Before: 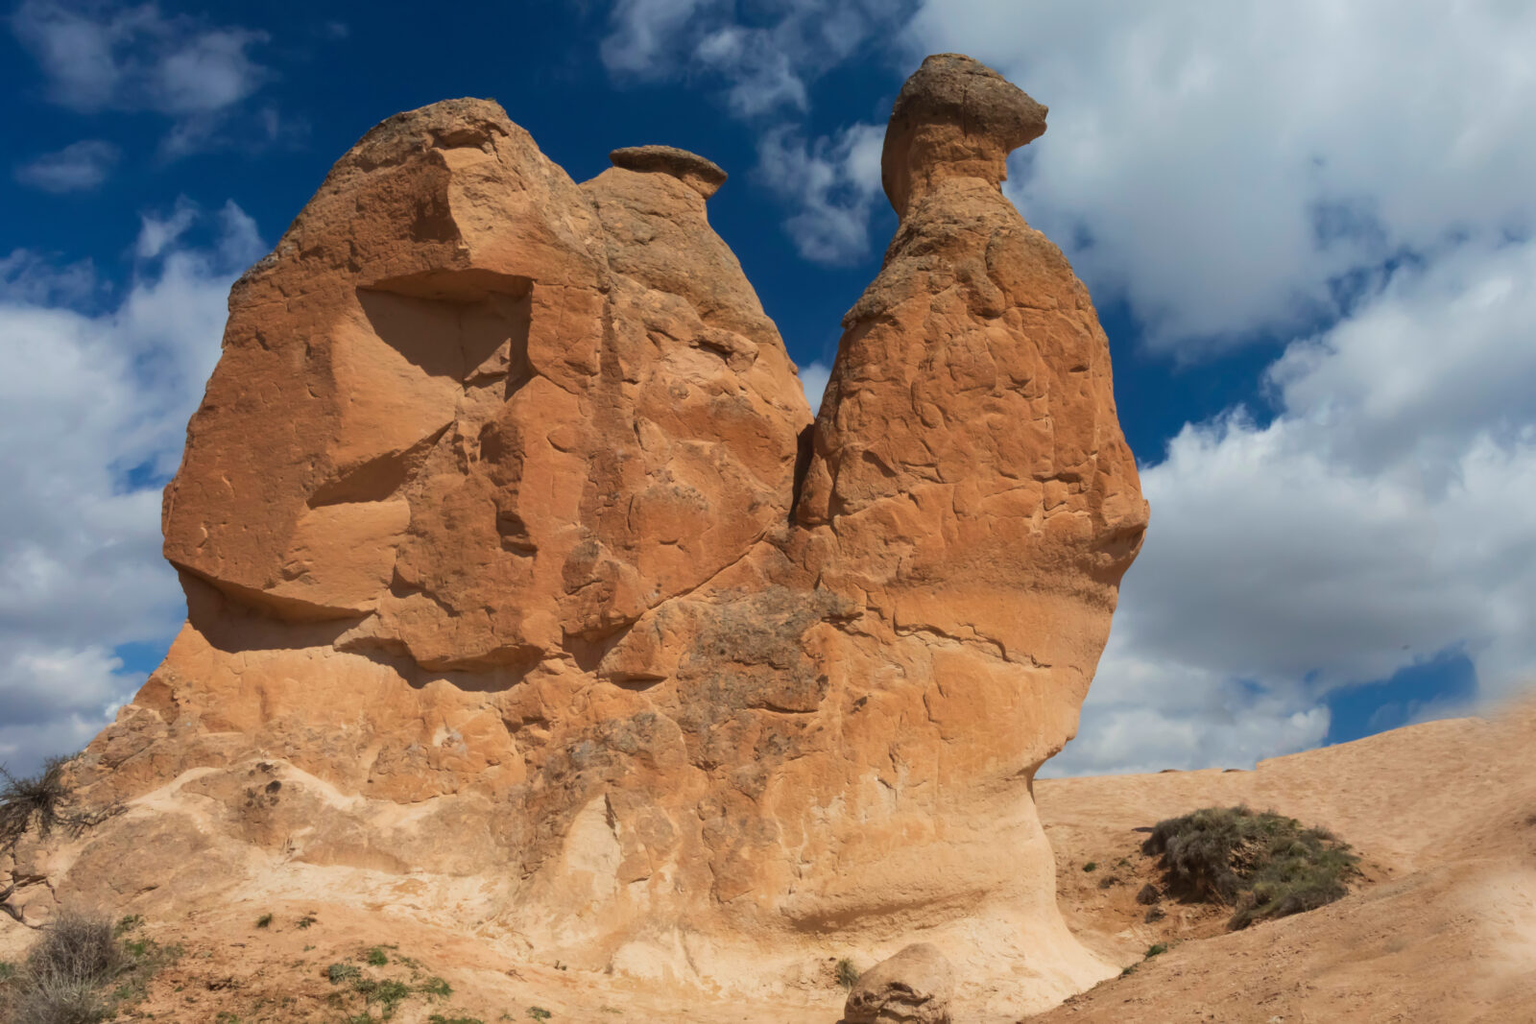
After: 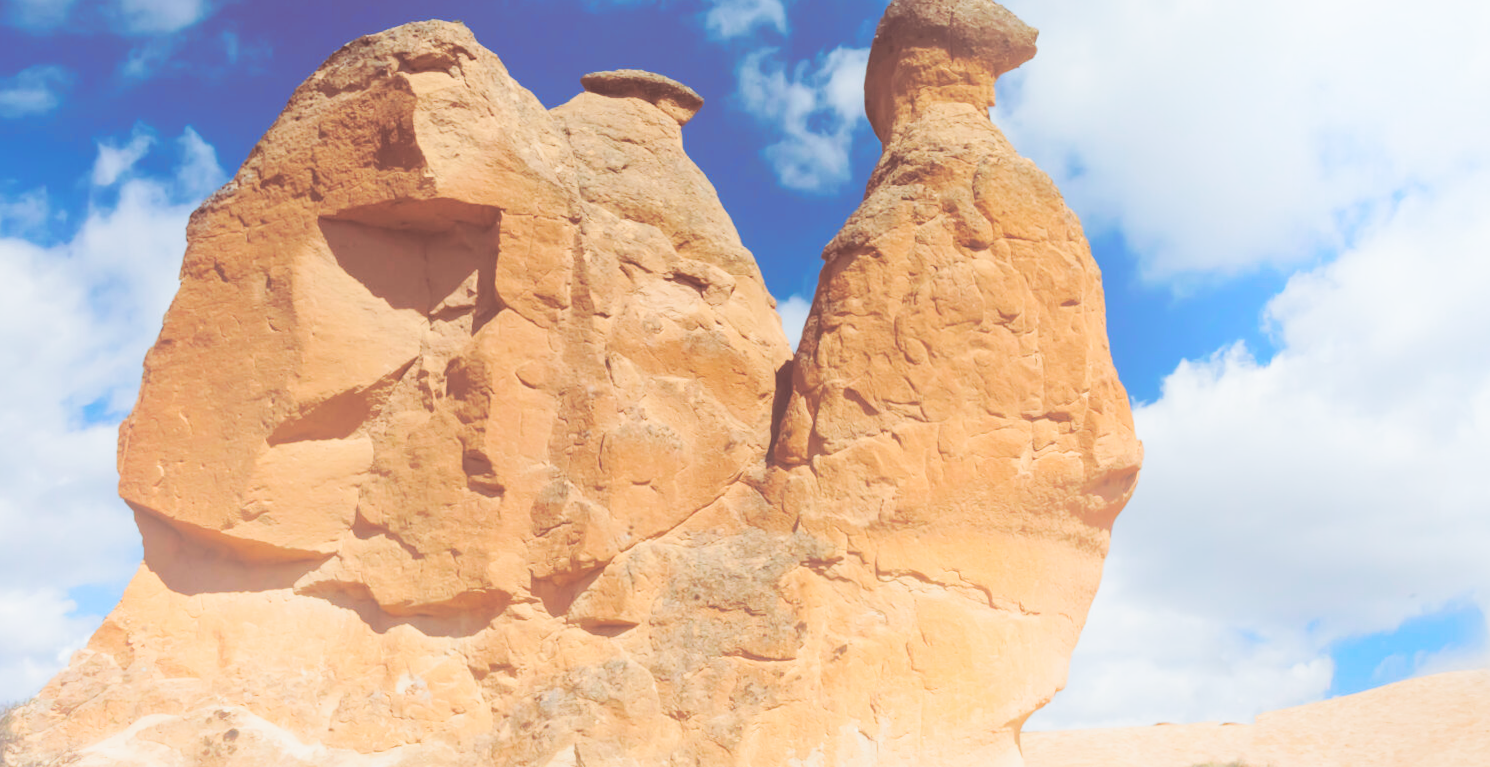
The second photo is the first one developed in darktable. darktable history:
bloom: size 40%
white balance: red 0.98, blue 1.034
shadows and highlights: shadows 35, highlights -35, soften with gaussian
base curve: curves: ch0 [(0, 0.007) (0.028, 0.063) (0.121, 0.311) (0.46, 0.743) (0.859, 0.957) (1, 1)], preserve colors none
split-toning: shadows › saturation 0.41, highlights › saturation 0, compress 33.55%
rotate and perspective: rotation 0.192°, lens shift (horizontal) -0.015, crop left 0.005, crop right 0.996, crop top 0.006, crop bottom 0.99
crop: left 2.737%, top 7.287%, right 3.421%, bottom 20.179%
